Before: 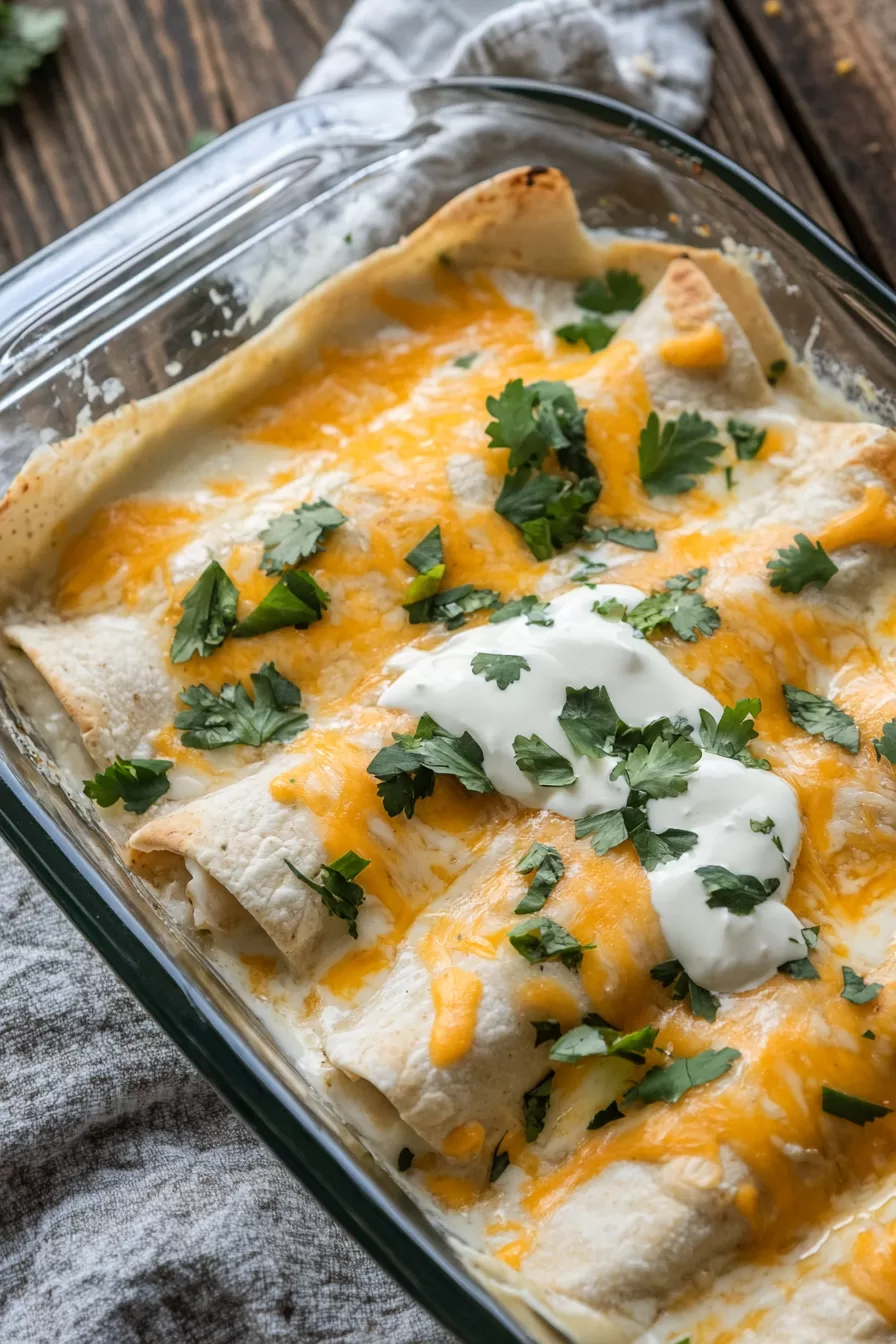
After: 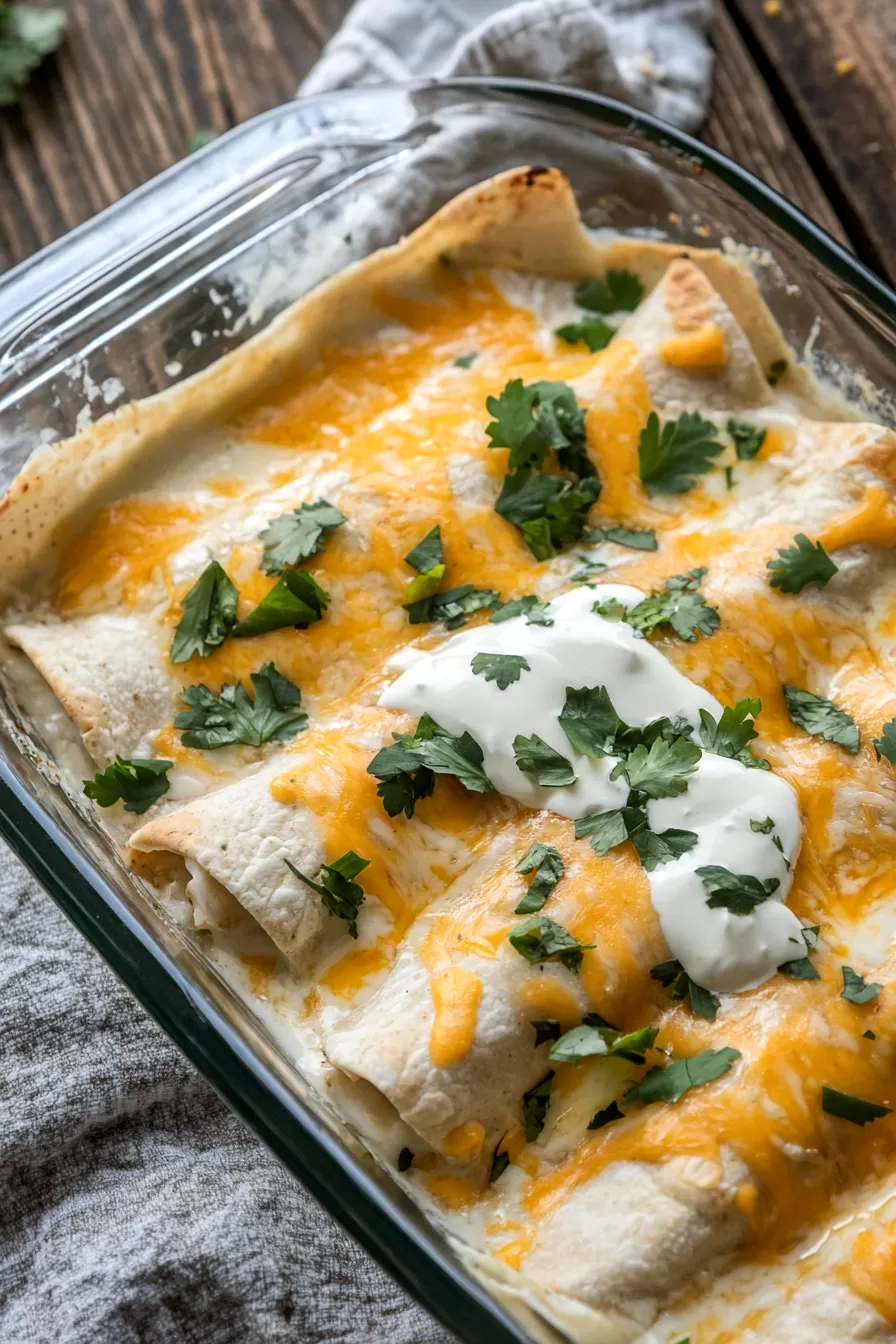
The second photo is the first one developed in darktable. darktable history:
local contrast: mode bilateral grid, contrast 21, coarseness 51, detail 130%, midtone range 0.2
